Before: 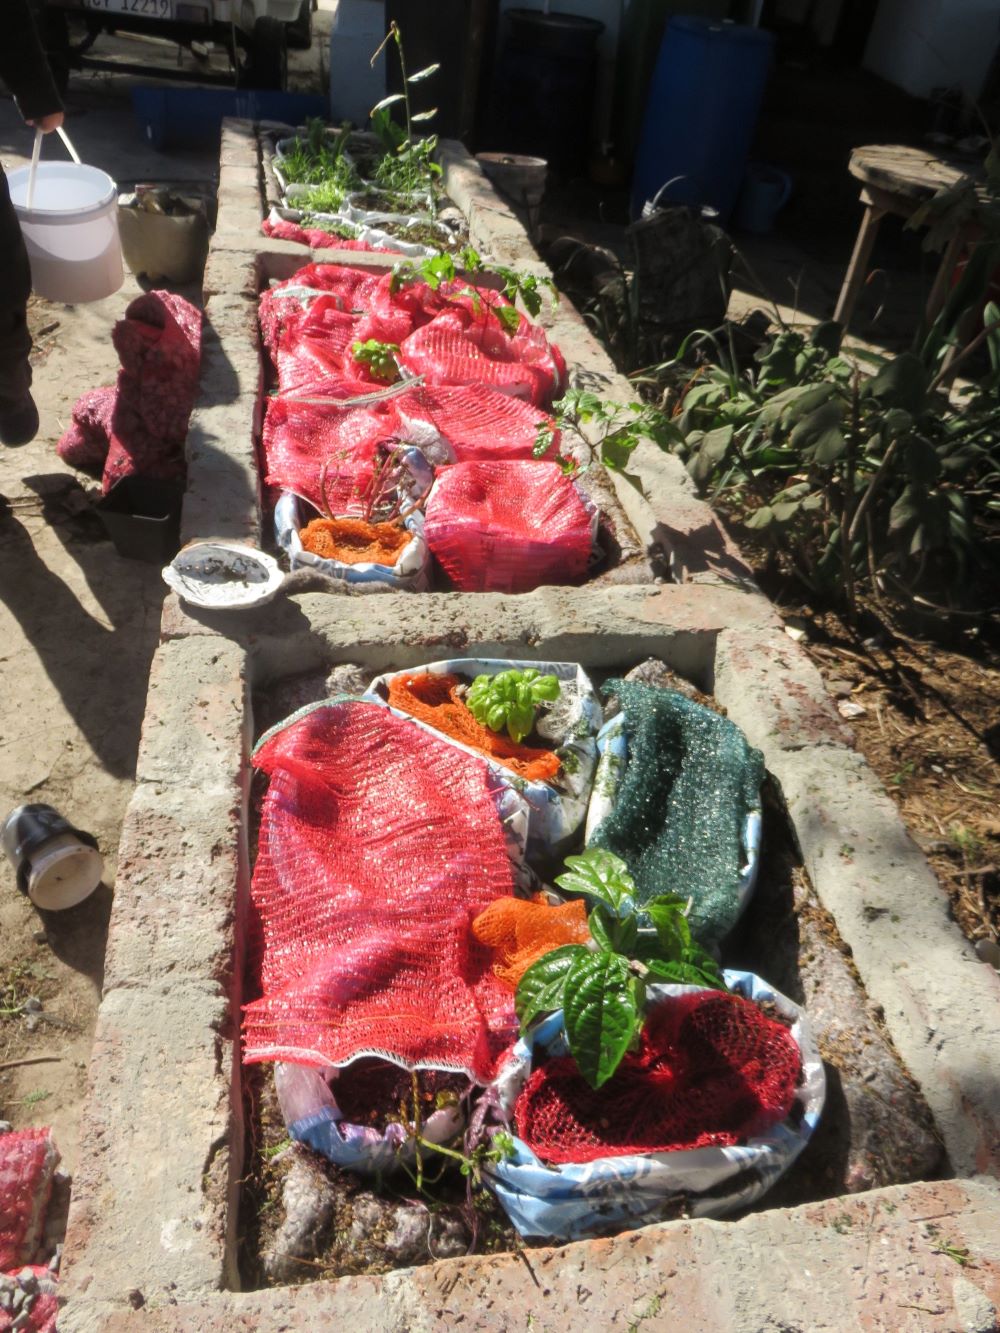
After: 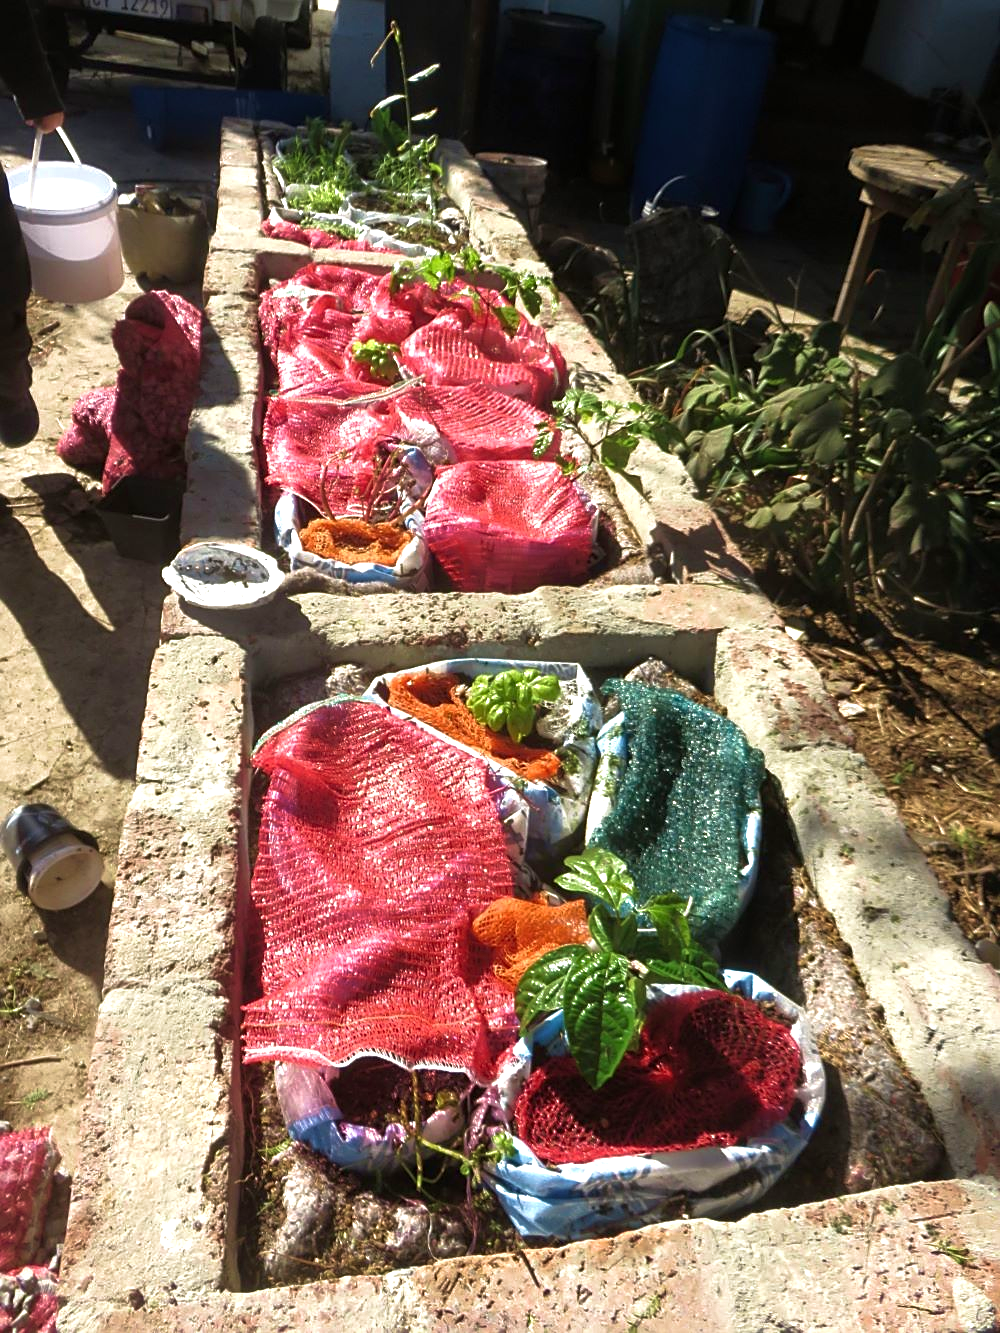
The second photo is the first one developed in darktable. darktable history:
tone equalizer: -8 EV 0.001 EV, -7 EV -0.002 EV, -6 EV 0.002 EV, -5 EV -0.059 EV, -4 EV -0.13 EV, -3 EV -0.146 EV, -2 EV 0.217 EV, -1 EV 0.72 EV, +0 EV 0.506 EV, edges refinement/feathering 500, mask exposure compensation -1.57 EV, preserve details no
velvia: strength 44.49%
sharpen: on, module defaults
